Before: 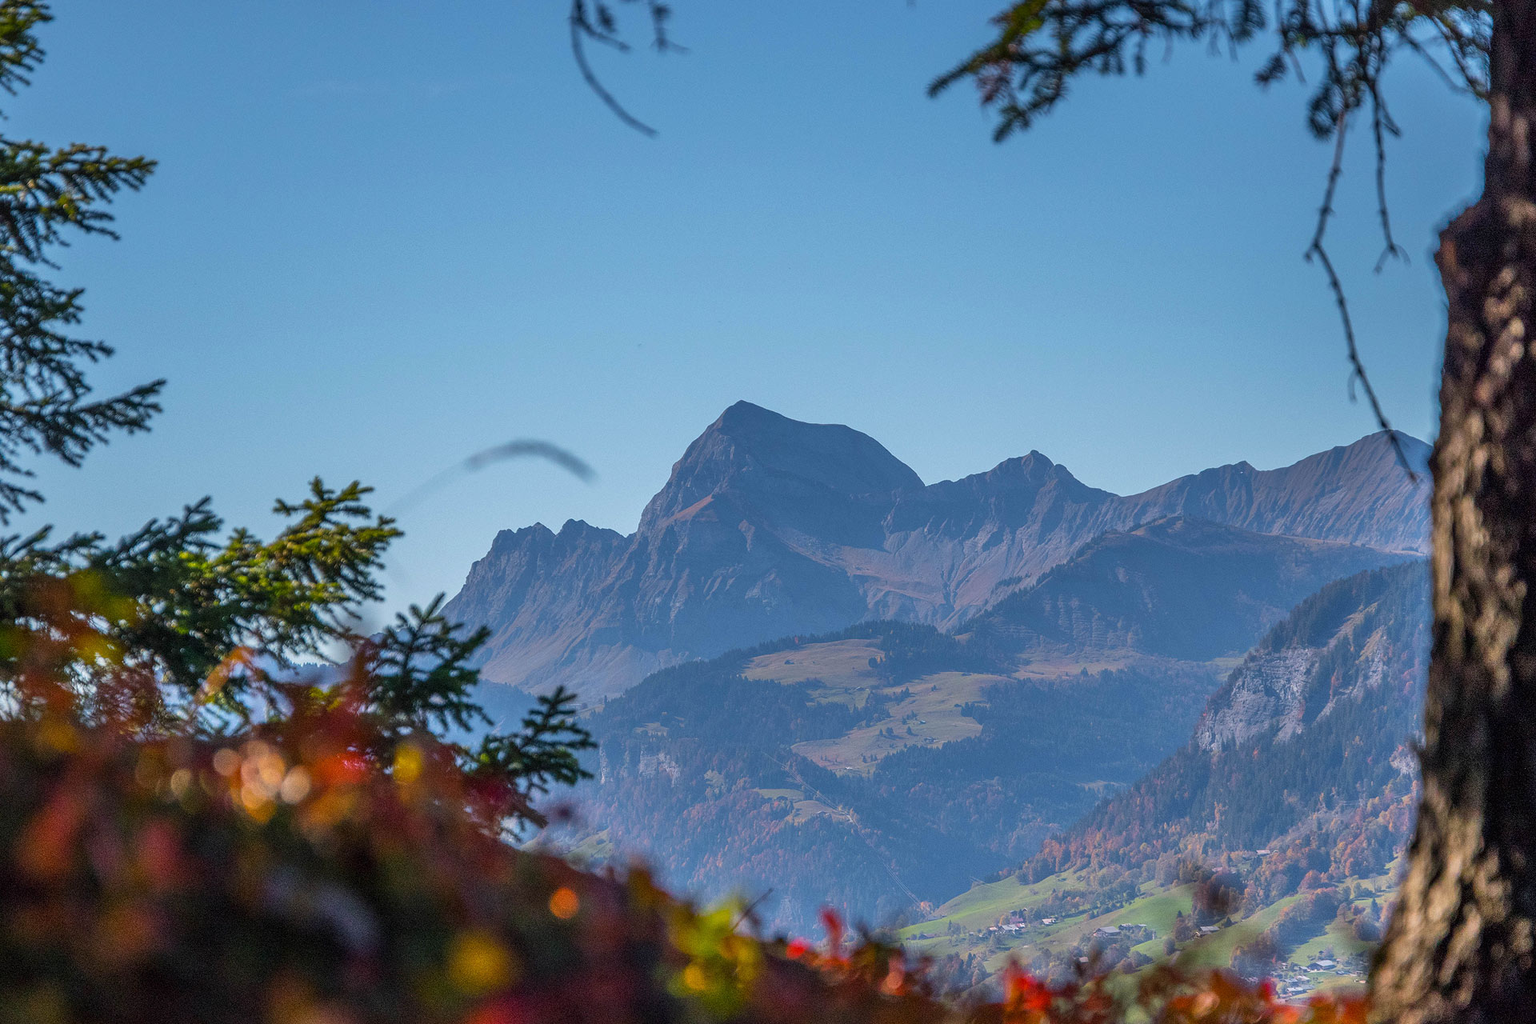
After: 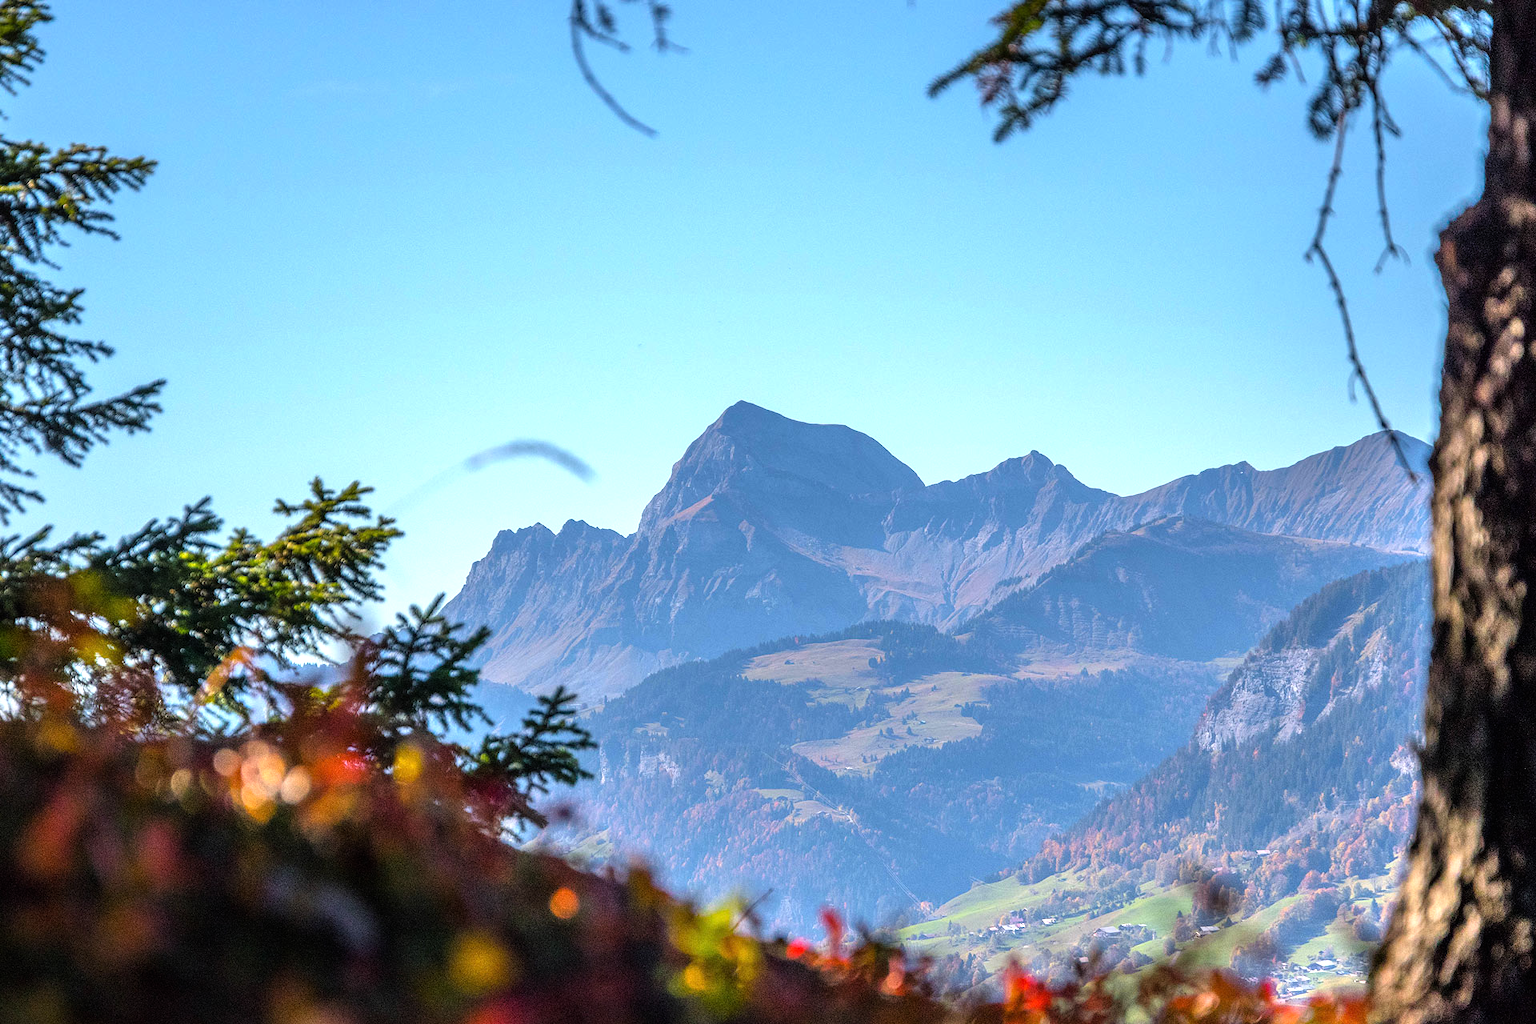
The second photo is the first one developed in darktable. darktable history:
tone equalizer: -8 EV -1.11 EV, -7 EV -1.01 EV, -6 EV -0.902 EV, -5 EV -0.595 EV, -3 EV 0.564 EV, -2 EV 0.89 EV, -1 EV 1 EV, +0 EV 1.06 EV
